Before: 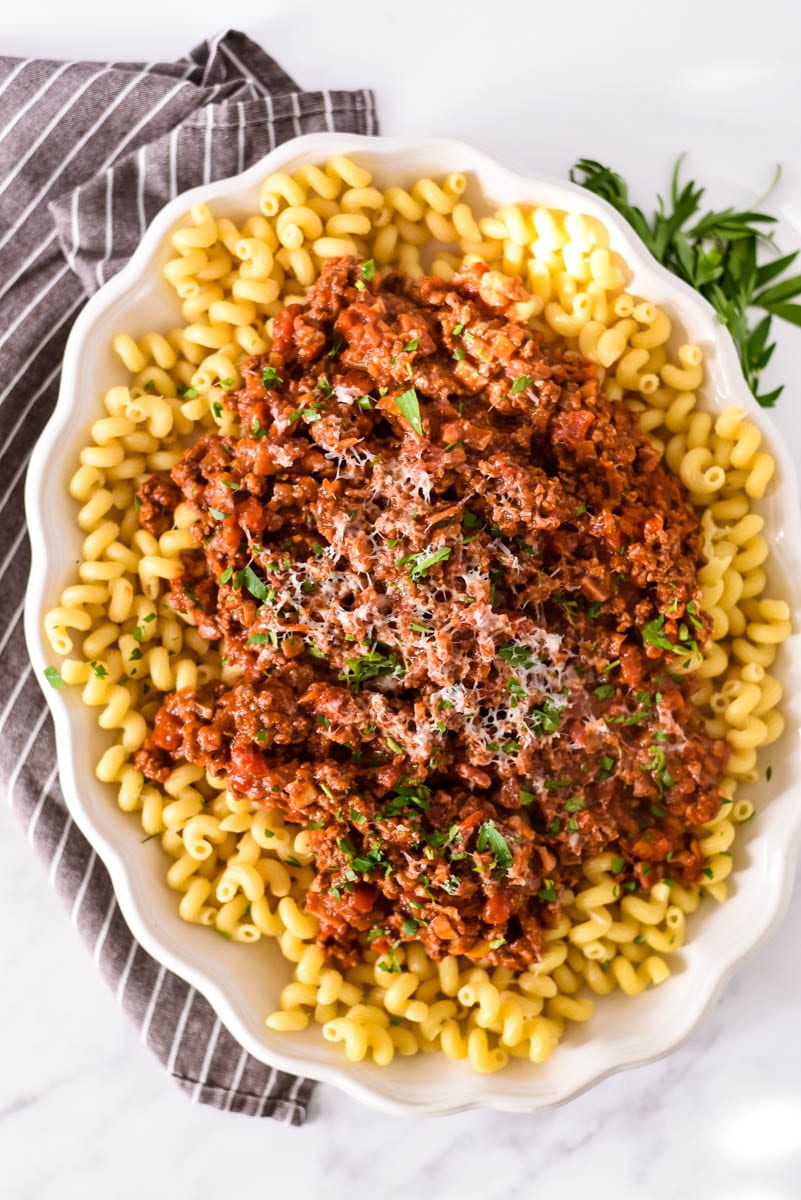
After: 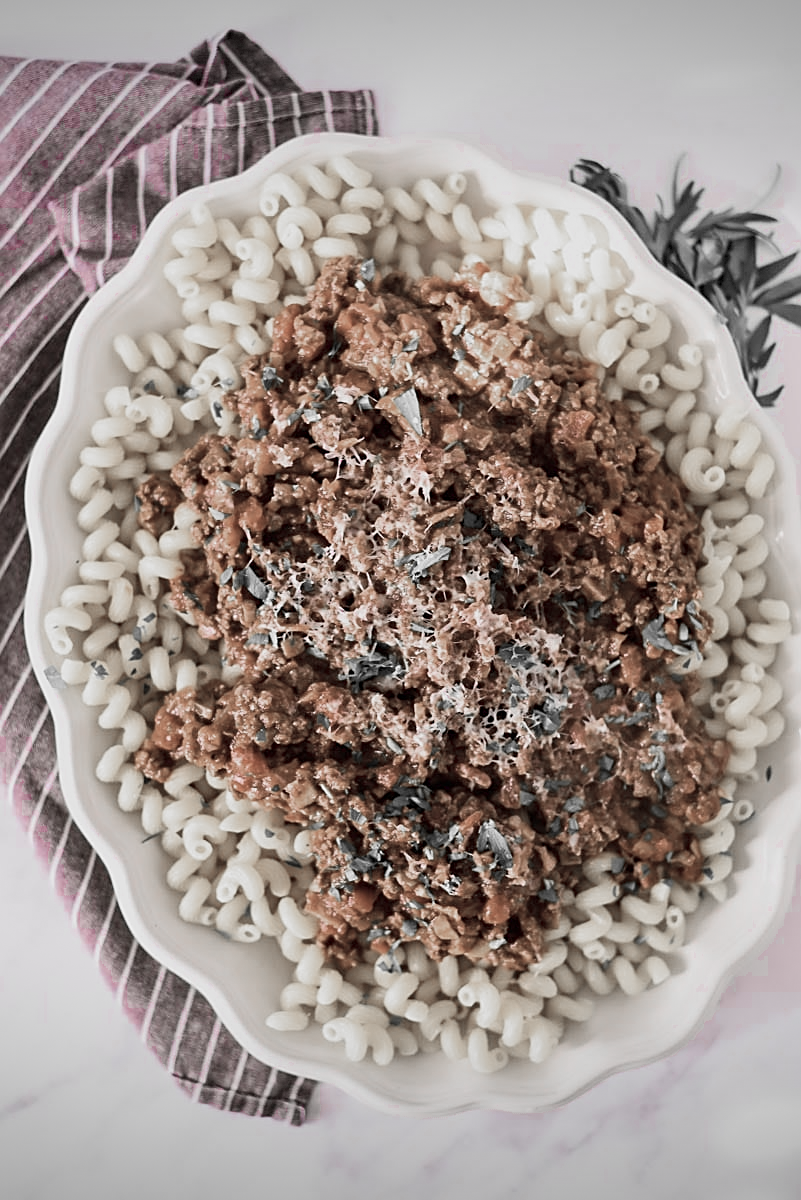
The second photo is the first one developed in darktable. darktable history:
color zones: curves: ch0 [(0, 0.278) (0.143, 0.5) (0.286, 0.5) (0.429, 0.5) (0.571, 0.5) (0.714, 0.5) (0.857, 0.5) (1, 0.5)]; ch1 [(0, 1) (0.143, 0.165) (0.286, 0) (0.429, 0) (0.571, 0) (0.714, 0) (0.857, 0.5) (1, 0.5)]; ch2 [(0, 0.508) (0.143, 0.5) (0.286, 0.5) (0.429, 0.5) (0.571, 0.5) (0.714, 0.5) (0.857, 0.5) (1, 0.5)]
tone equalizer: -8 EV -0.001 EV, -7 EV 0.005 EV, -6 EV -0.031 EV, -5 EV 0.021 EV, -4 EV -0.013 EV, -3 EV 0.009 EV, -2 EV -0.086 EV, -1 EV -0.317 EV, +0 EV -0.602 EV, edges refinement/feathering 500, mask exposure compensation -1.57 EV, preserve details no
exposure: compensate highlight preservation false
sharpen: on, module defaults
vignetting: fall-off start 97.72%, fall-off radius 98.78%, width/height ratio 1.375, dithering 8-bit output
